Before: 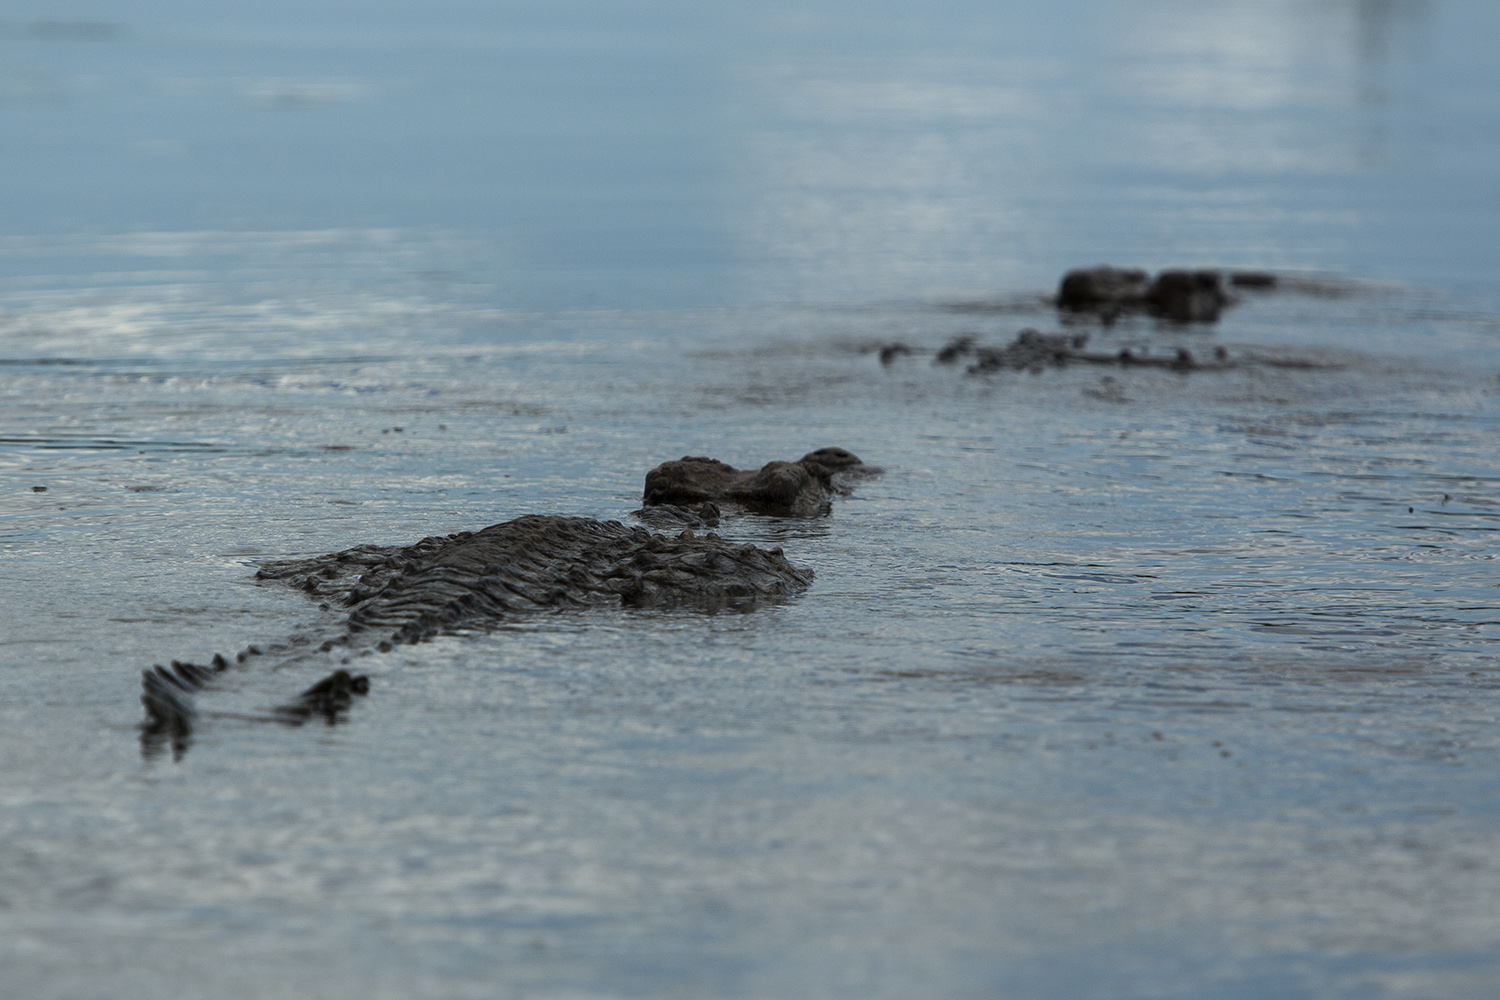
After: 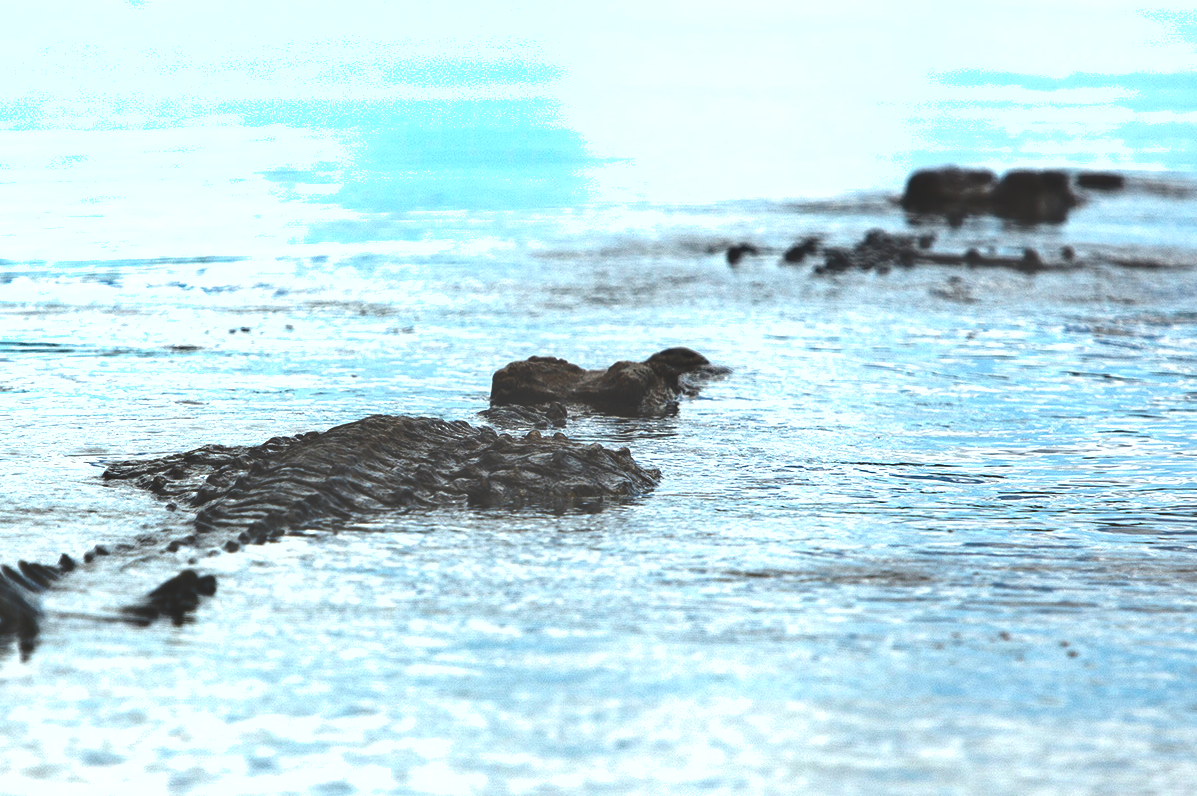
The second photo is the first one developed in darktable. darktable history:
exposure: black level correction -0.024, exposure 1.397 EV, compensate exposure bias true, compensate highlight preservation false
crop and rotate: left 10.242%, top 10.076%, right 9.941%, bottom 10.29%
shadows and highlights: low approximation 0.01, soften with gaussian
